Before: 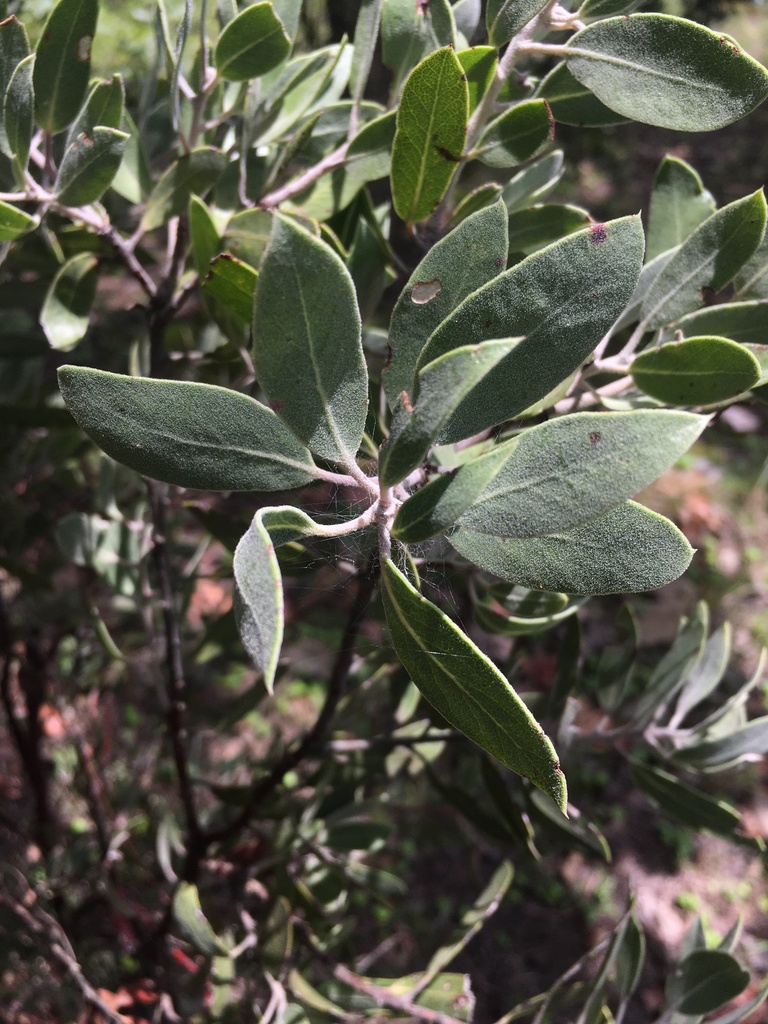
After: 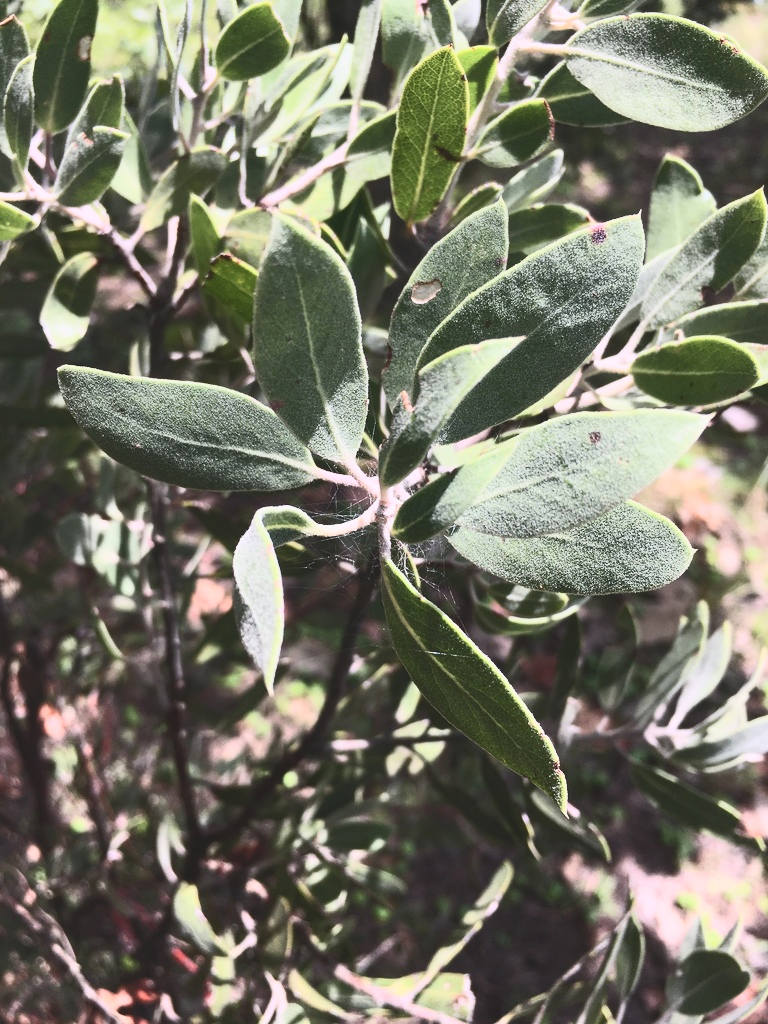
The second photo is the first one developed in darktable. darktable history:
exposure: exposure 0.018 EV, compensate highlight preservation false
shadows and highlights: soften with gaussian
tone curve: curves: ch0 [(0, 0.098) (0.262, 0.324) (0.421, 0.59) (0.54, 0.803) (0.725, 0.922) (0.99, 0.974)], color space Lab, independent channels, preserve colors none
